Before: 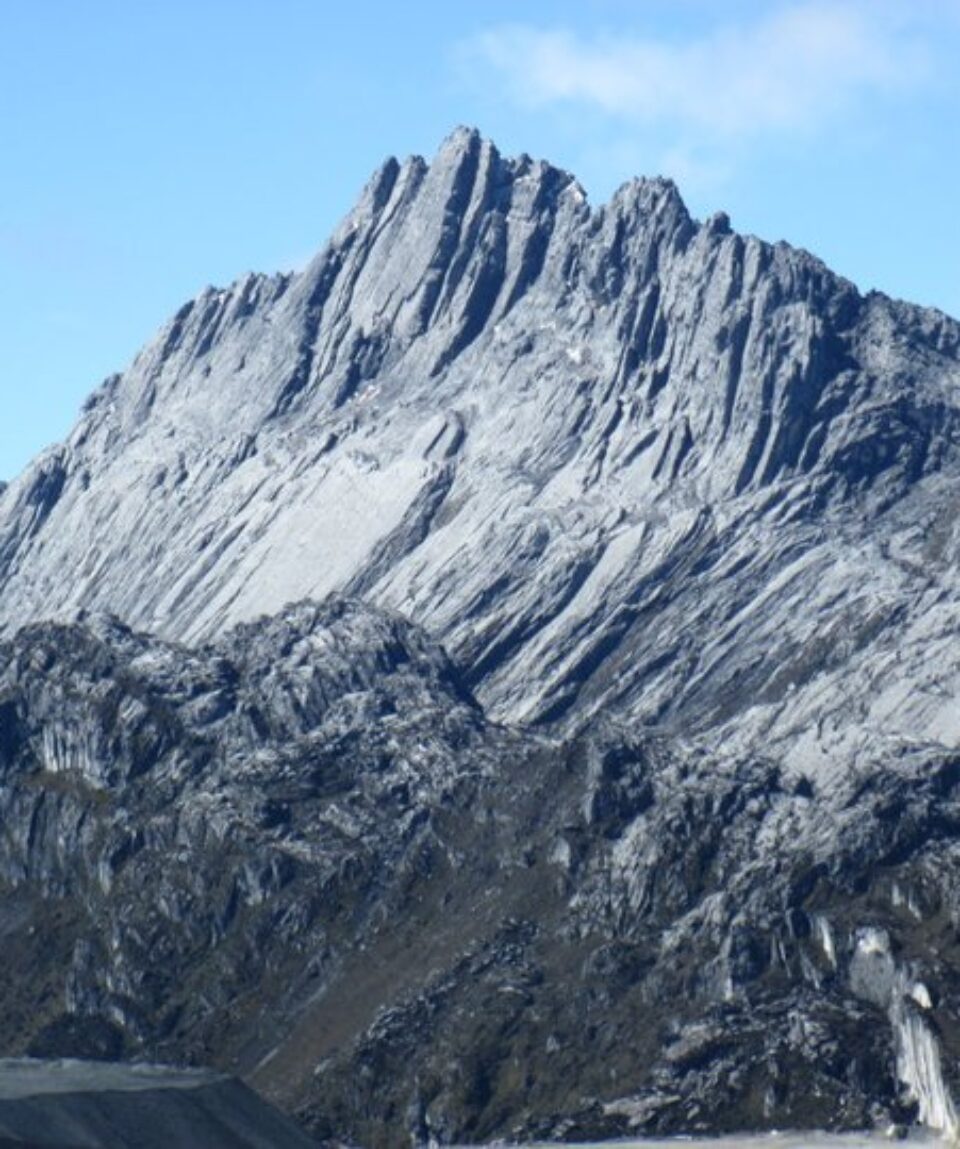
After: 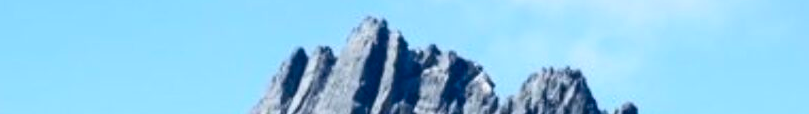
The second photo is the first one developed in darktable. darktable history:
crop and rotate: left 9.644%, top 9.491%, right 6.021%, bottom 80.509%
color correction: highlights a* -0.182, highlights b* -0.124
contrast brightness saturation: contrast 0.19, brightness -0.11, saturation 0.21
